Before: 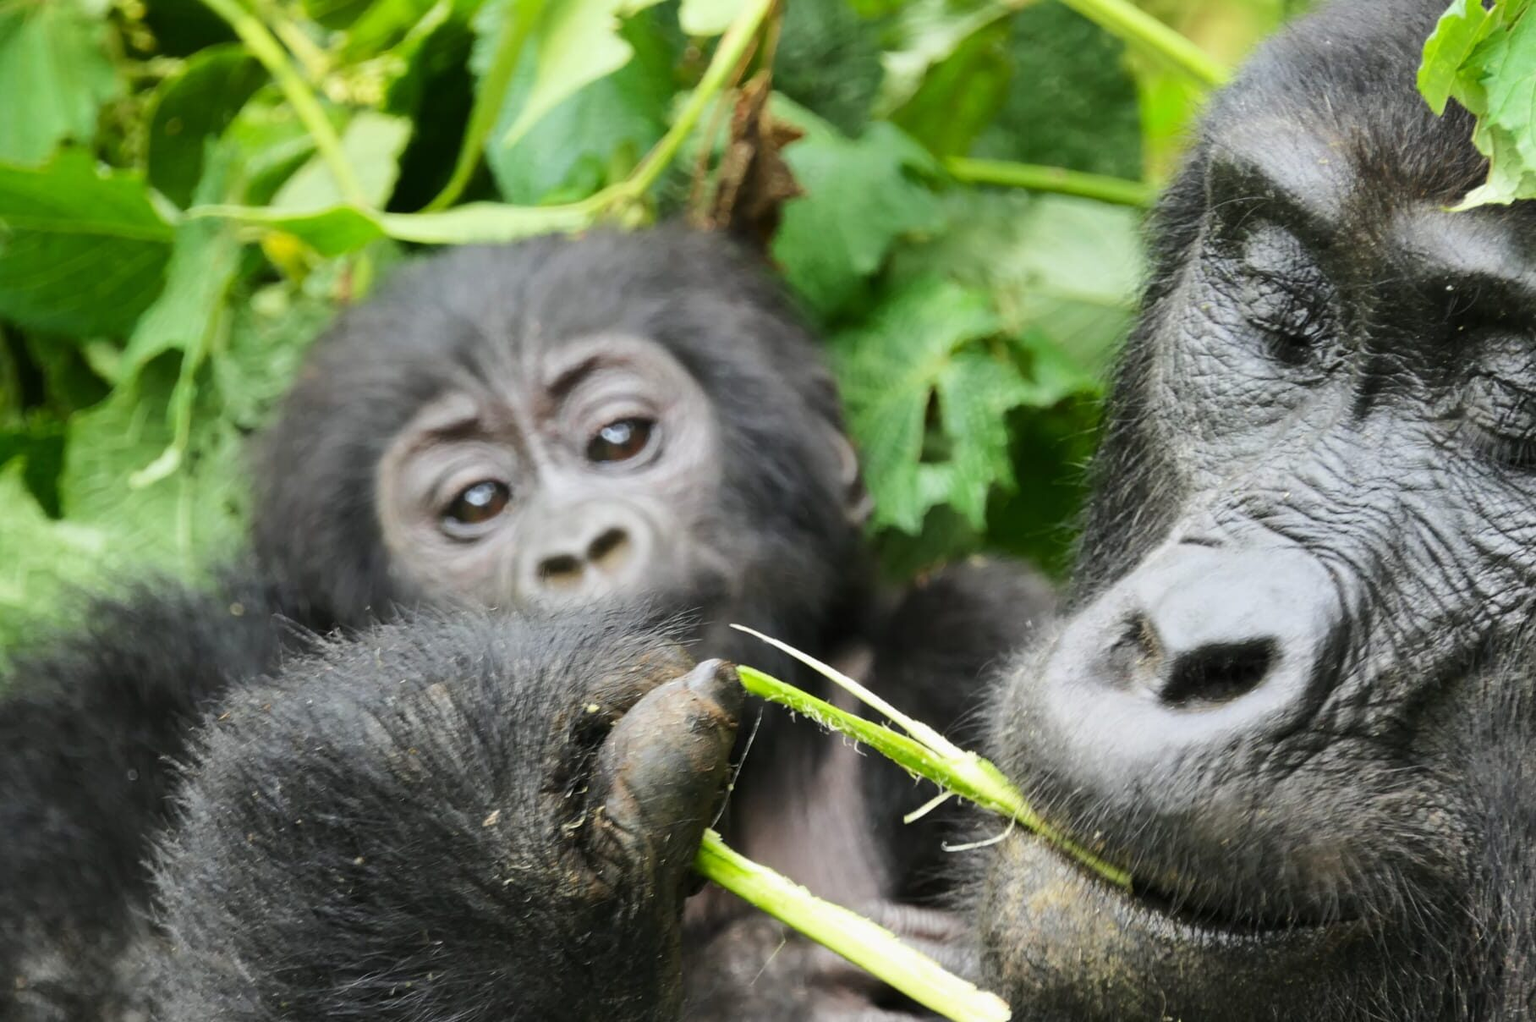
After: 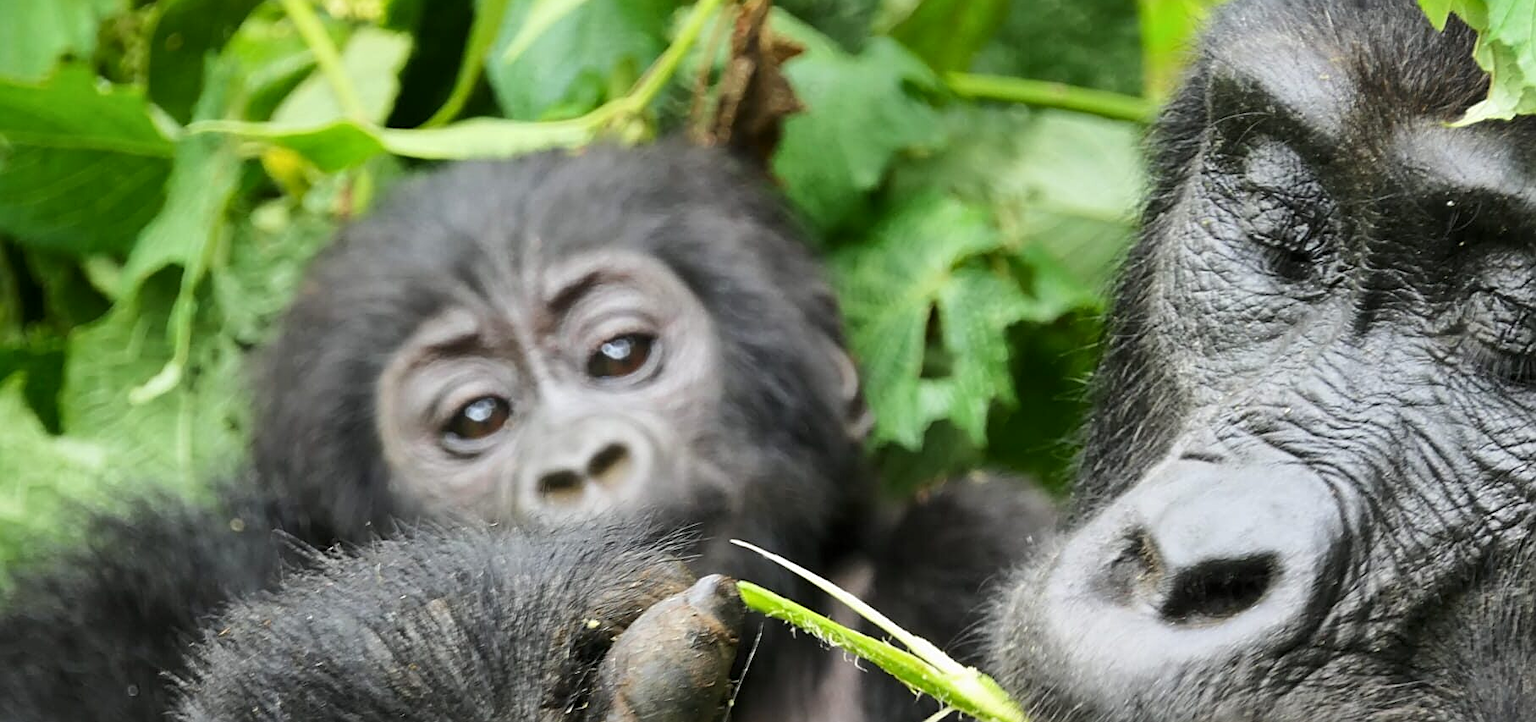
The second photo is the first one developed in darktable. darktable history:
crop and rotate: top 8.293%, bottom 20.996%
local contrast: mode bilateral grid, contrast 20, coarseness 50, detail 120%, midtone range 0.2
sharpen: on, module defaults
